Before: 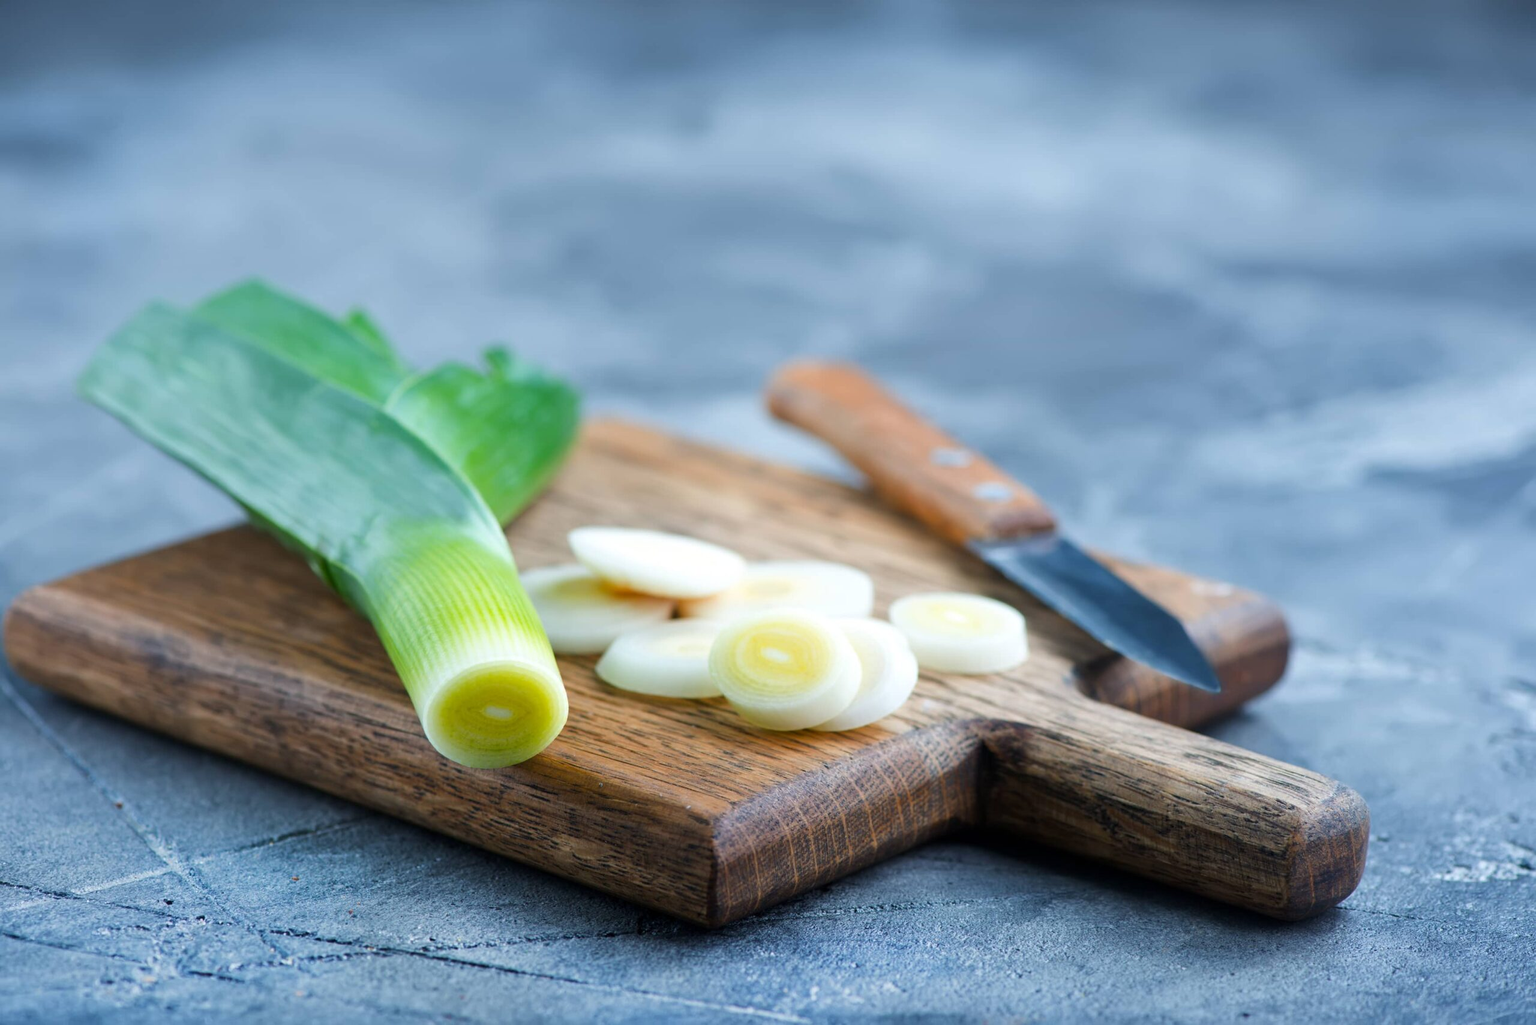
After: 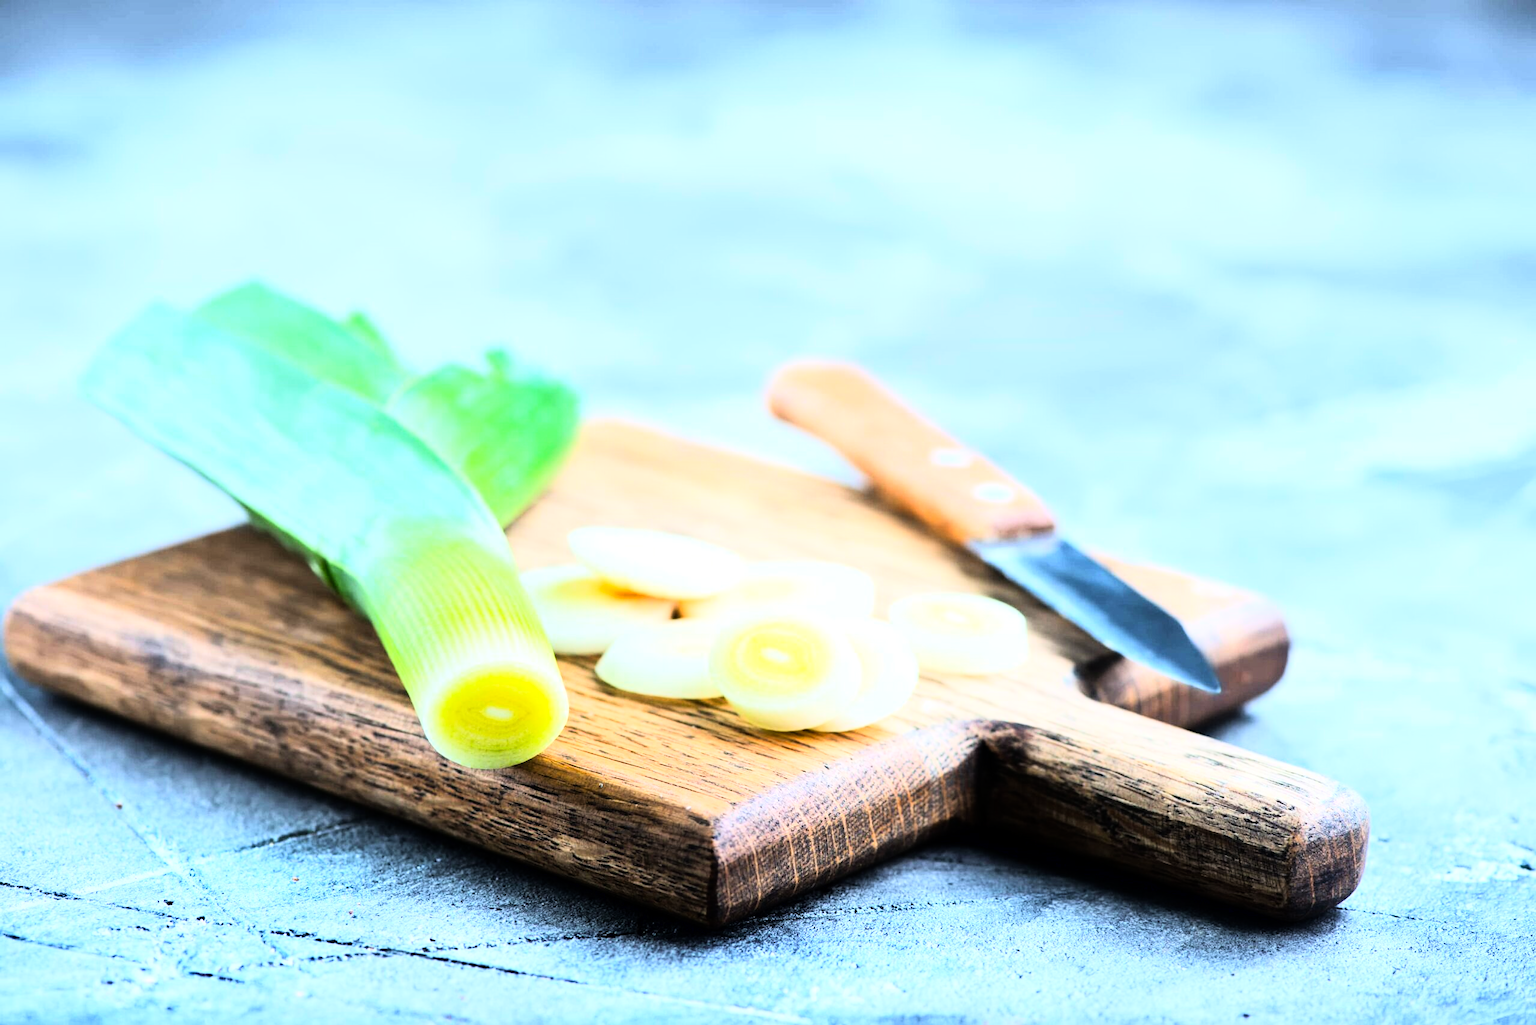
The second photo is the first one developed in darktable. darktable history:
exposure: black level correction 0.001, exposure 0.5 EV, compensate exposure bias true, compensate highlight preservation false
rgb curve: curves: ch0 [(0, 0) (0.21, 0.15) (0.24, 0.21) (0.5, 0.75) (0.75, 0.96) (0.89, 0.99) (1, 1)]; ch1 [(0, 0.02) (0.21, 0.13) (0.25, 0.2) (0.5, 0.67) (0.75, 0.9) (0.89, 0.97) (1, 1)]; ch2 [(0, 0.02) (0.21, 0.13) (0.25, 0.2) (0.5, 0.67) (0.75, 0.9) (0.89, 0.97) (1, 1)], compensate middle gray true
shadows and highlights: shadows 20.55, highlights -20.99, soften with gaussian
